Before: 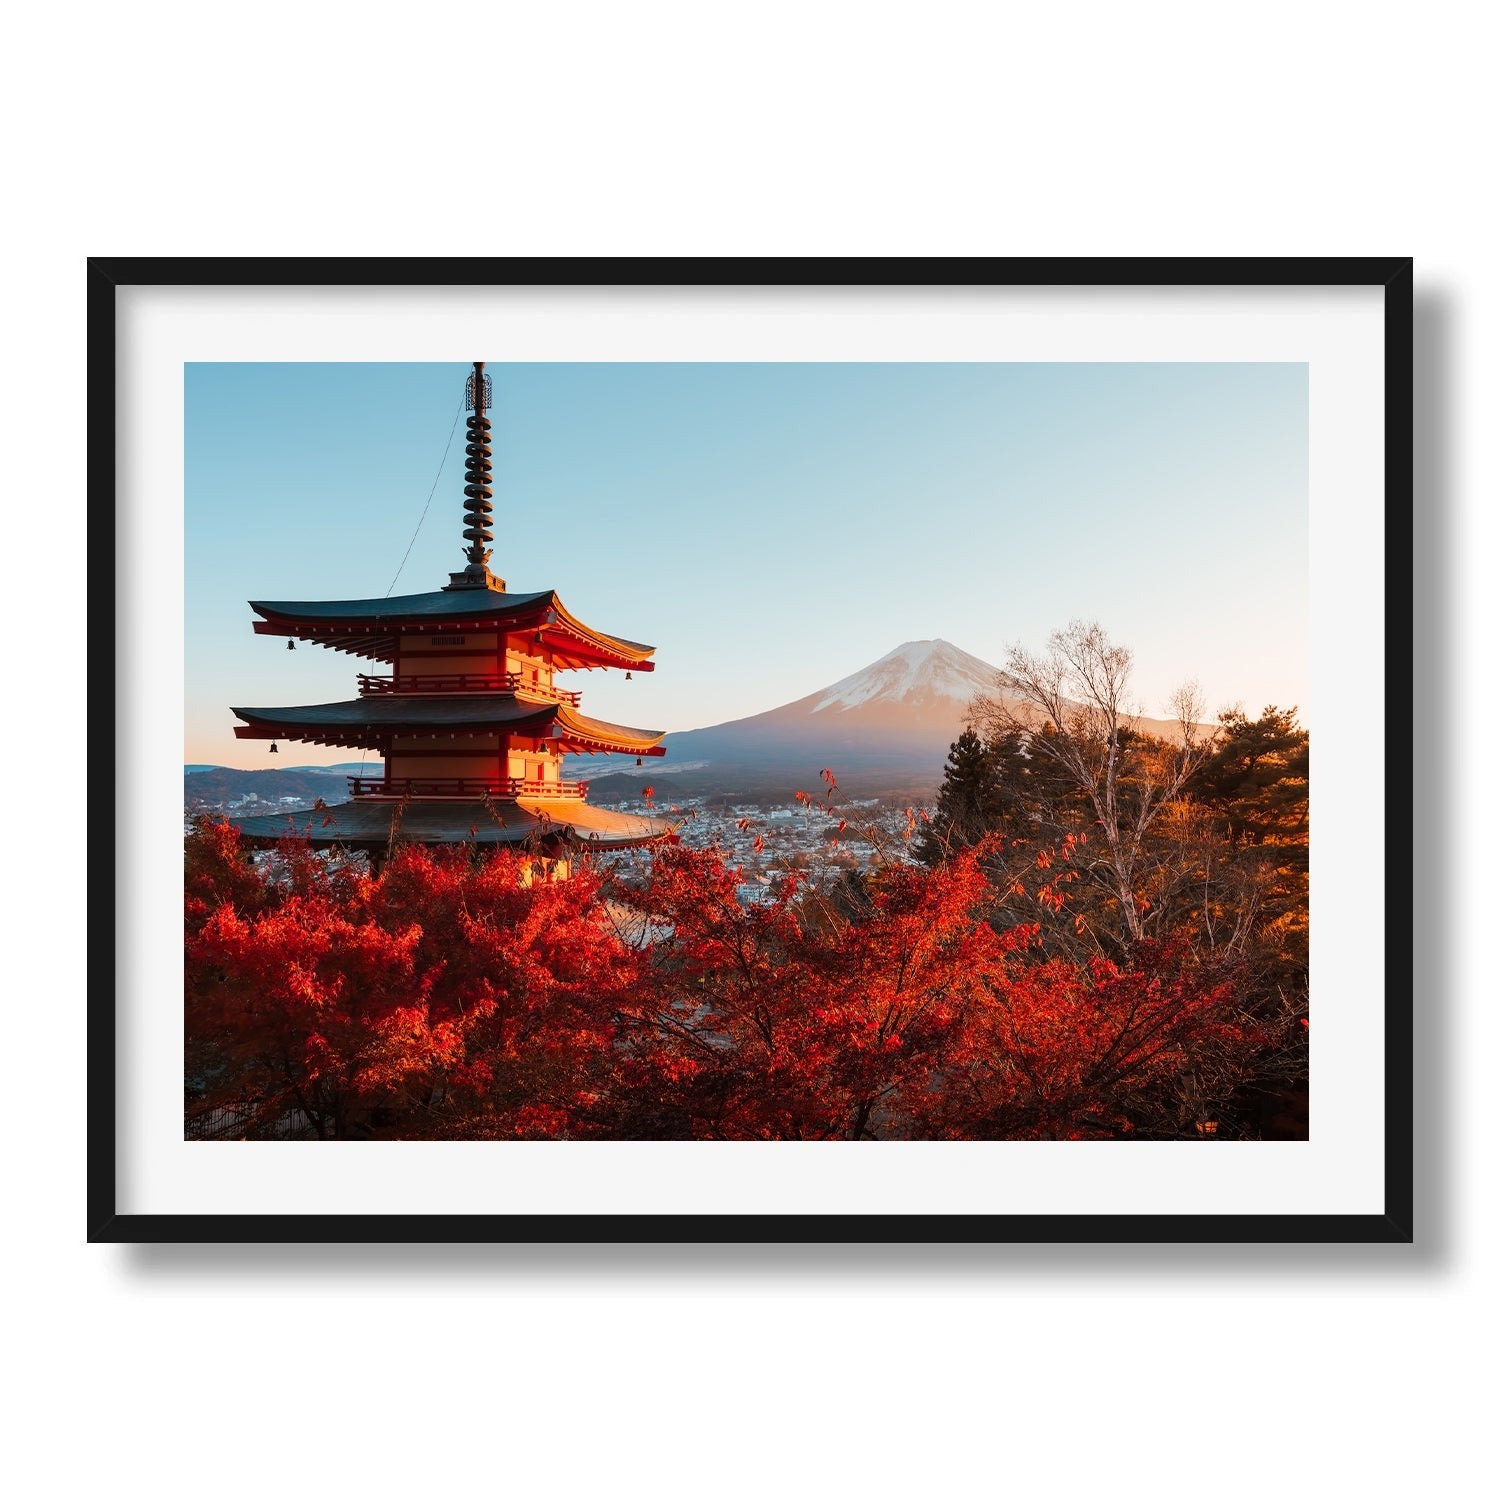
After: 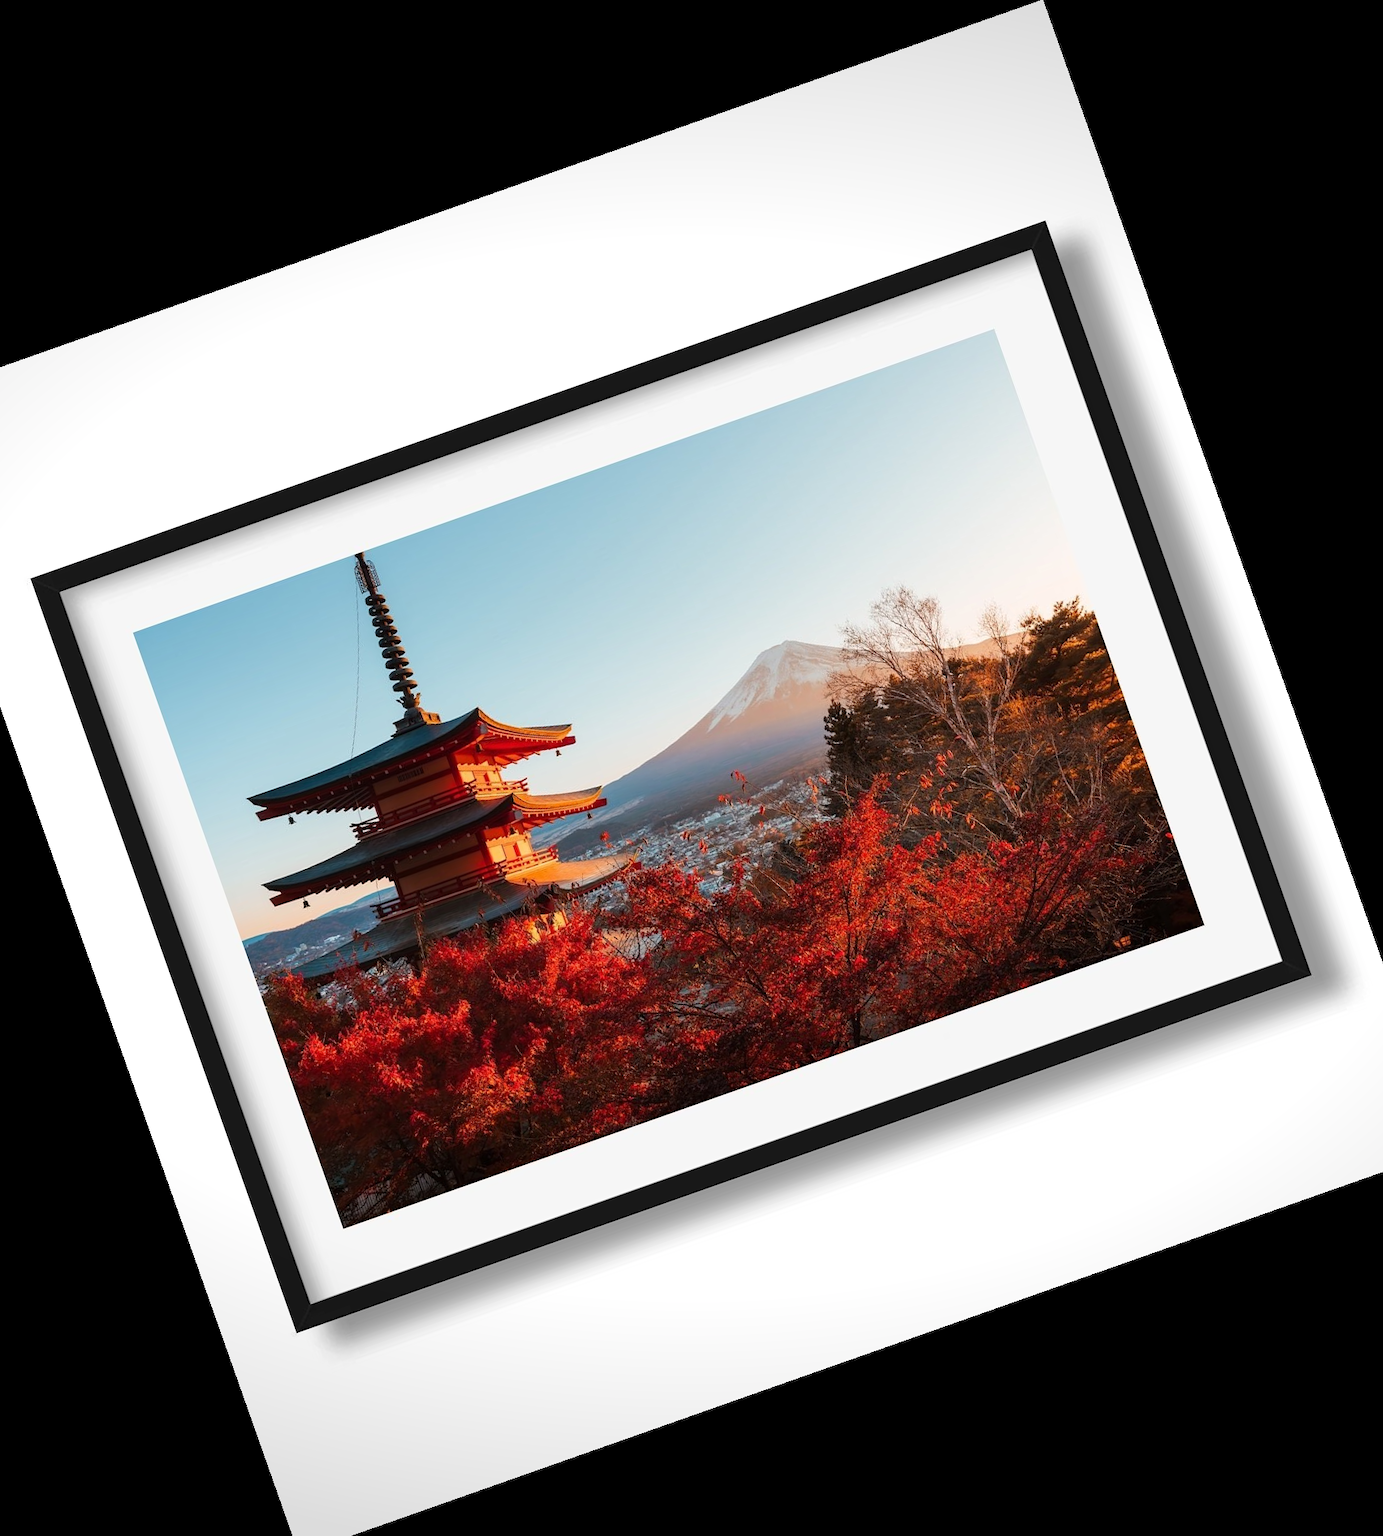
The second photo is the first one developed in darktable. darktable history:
vignetting: fall-off start 100%, brightness -0.282, width/height ratio 1.31
crop and rotate: angle 19.43°, left 6.812%, right 4.125%, bottom 1.087%
